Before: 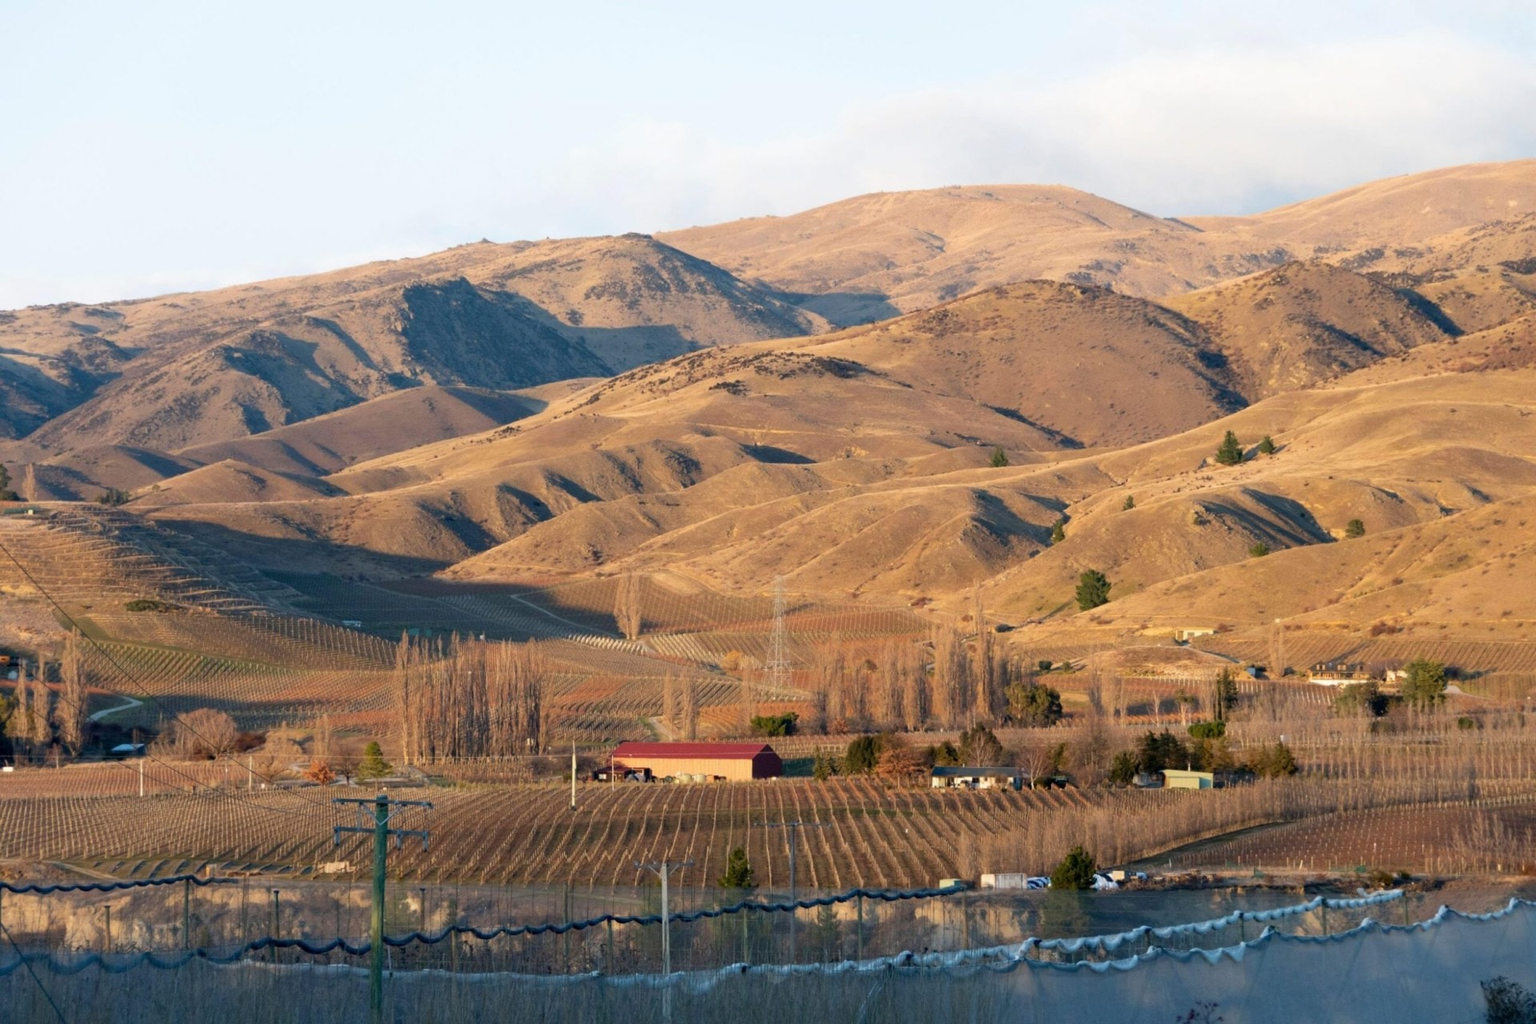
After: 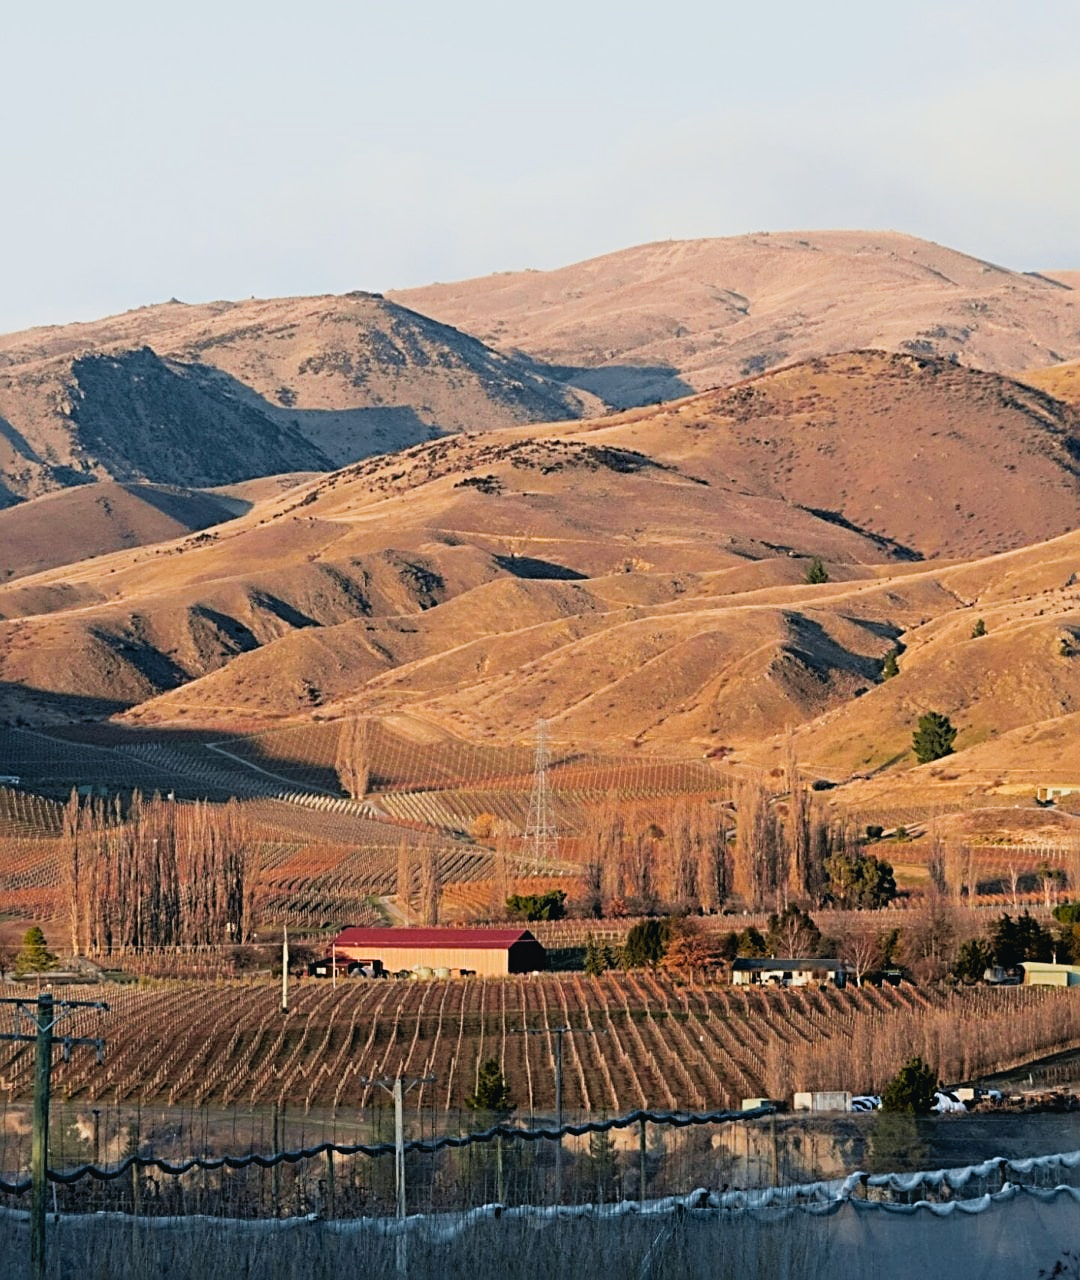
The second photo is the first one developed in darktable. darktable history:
sharpen: radius 3.025, amount 0.757
crop and rotate: left 22.516%, right 21.234%
filmic rgb: black relative exposure -5 EV, hardness 2.88, contrast 1.2, highlights saturation mix -30%
tone curve: curves: ch0 [(0, 0.024) (0.119, 0.146) (0.474, 0.464) (0.718, 0.721) (0.817, 0.839) (1, 0.998)]; ch1 [(0, 0) (0.377, 0.416) (0.439, 0.451) (0.477, 0.477) (0.501, 0.497) (0.538, 0.544) (0.58, 0.602) (0.664, 0.676) (0.783, 0.804) (1, 1)]; ch2 [(0, 0) (0.38, 0.405) (0.463, 0.456) (0.498, 0.497) (0.524, 0.535) (0.578, 0.576) (0.648, 0.665) (1, 1)], color space Lab, independent channels, preserve colors none
